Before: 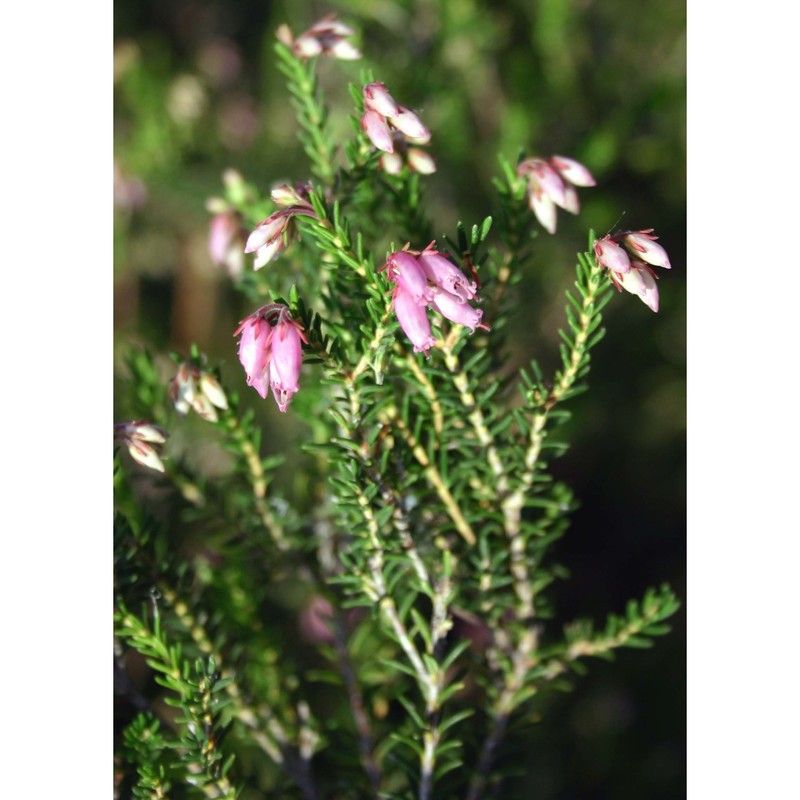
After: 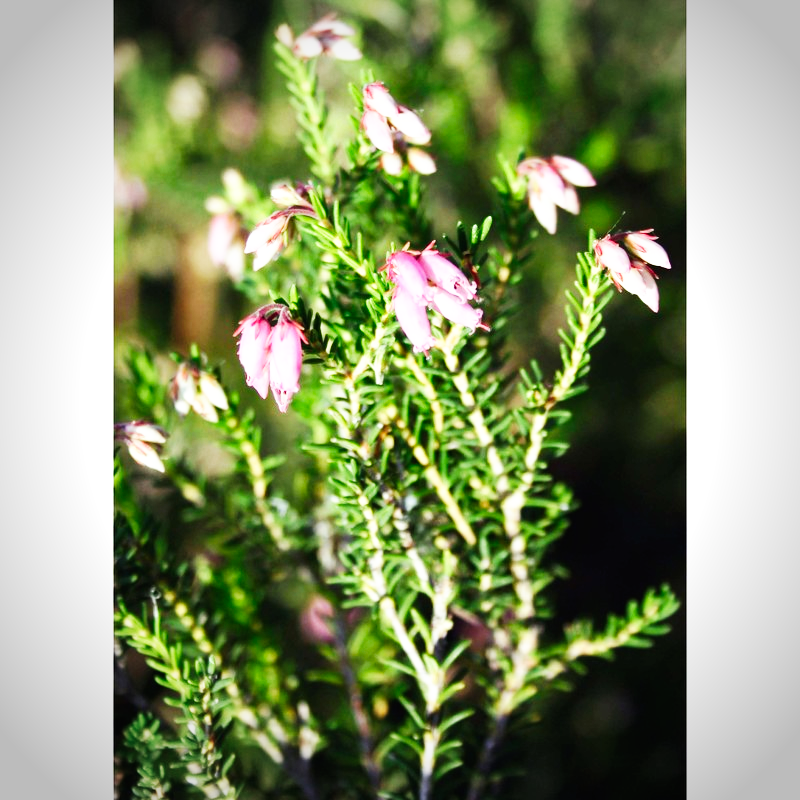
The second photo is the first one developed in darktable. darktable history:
vignetting: automatic ratio true
base curve: curves: ch0 [(0, 0) (0.007, 0.004) (0.027, 0.03) (0.046, 0.07) (0.207, 0.54) (0.442, 0.872) (0.673, 0.972) (1, 1)], preserve colors none
